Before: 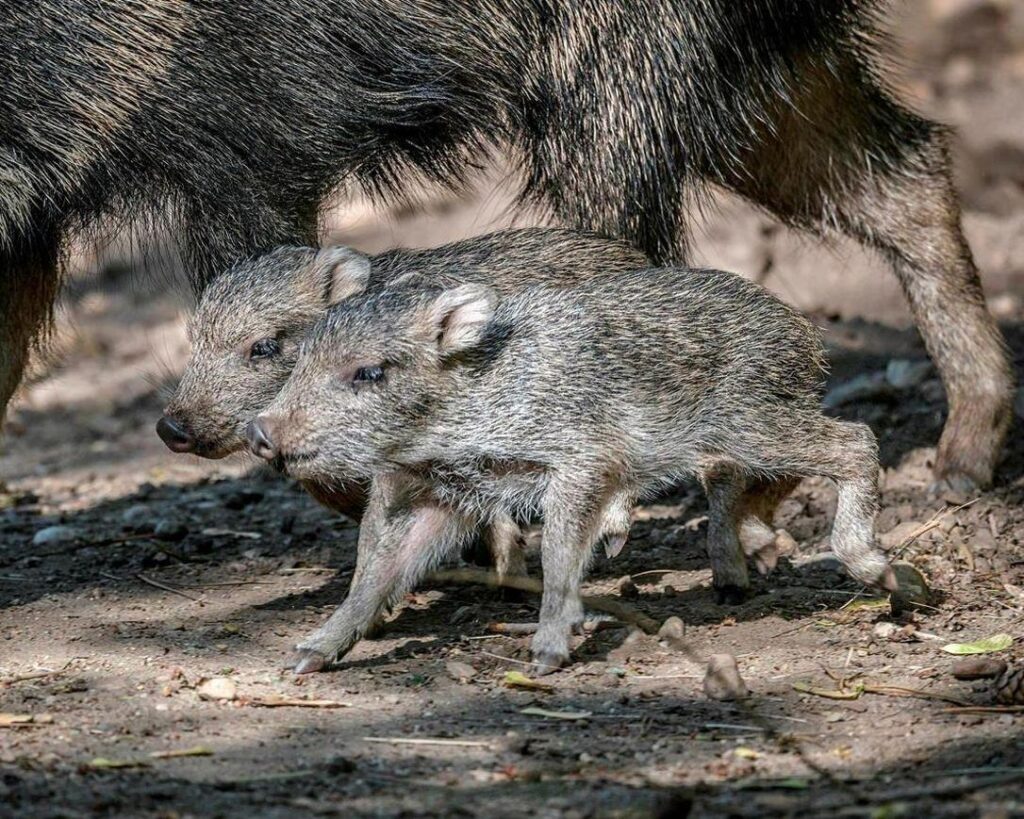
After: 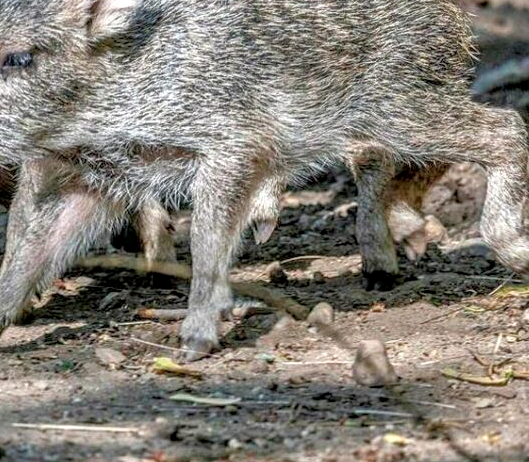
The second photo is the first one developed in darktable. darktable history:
shadows and highlights: shadows 0.6, highlights 39.02
crop: left 34.371%, top 38.401%, right 13.914%, bottom 5.167%
tone equalizer: -7 EV 0.15 EV, -6 EV 0.625 EV, -5 EV 1.17 EV, -4 EV 1.32 EV, -3 EV 1.13 EV, -2 EV 0.6 EV, -1 EV 0.152 EV
local contrast: on, module defaults
contrast equalizer: octaves 7, y [[0.5 ×6], [0.5 ×6], [0.5, 0.5, 0.501, 0.545, 0.707, 0.863], [0 ×6], [0 ×6]]
